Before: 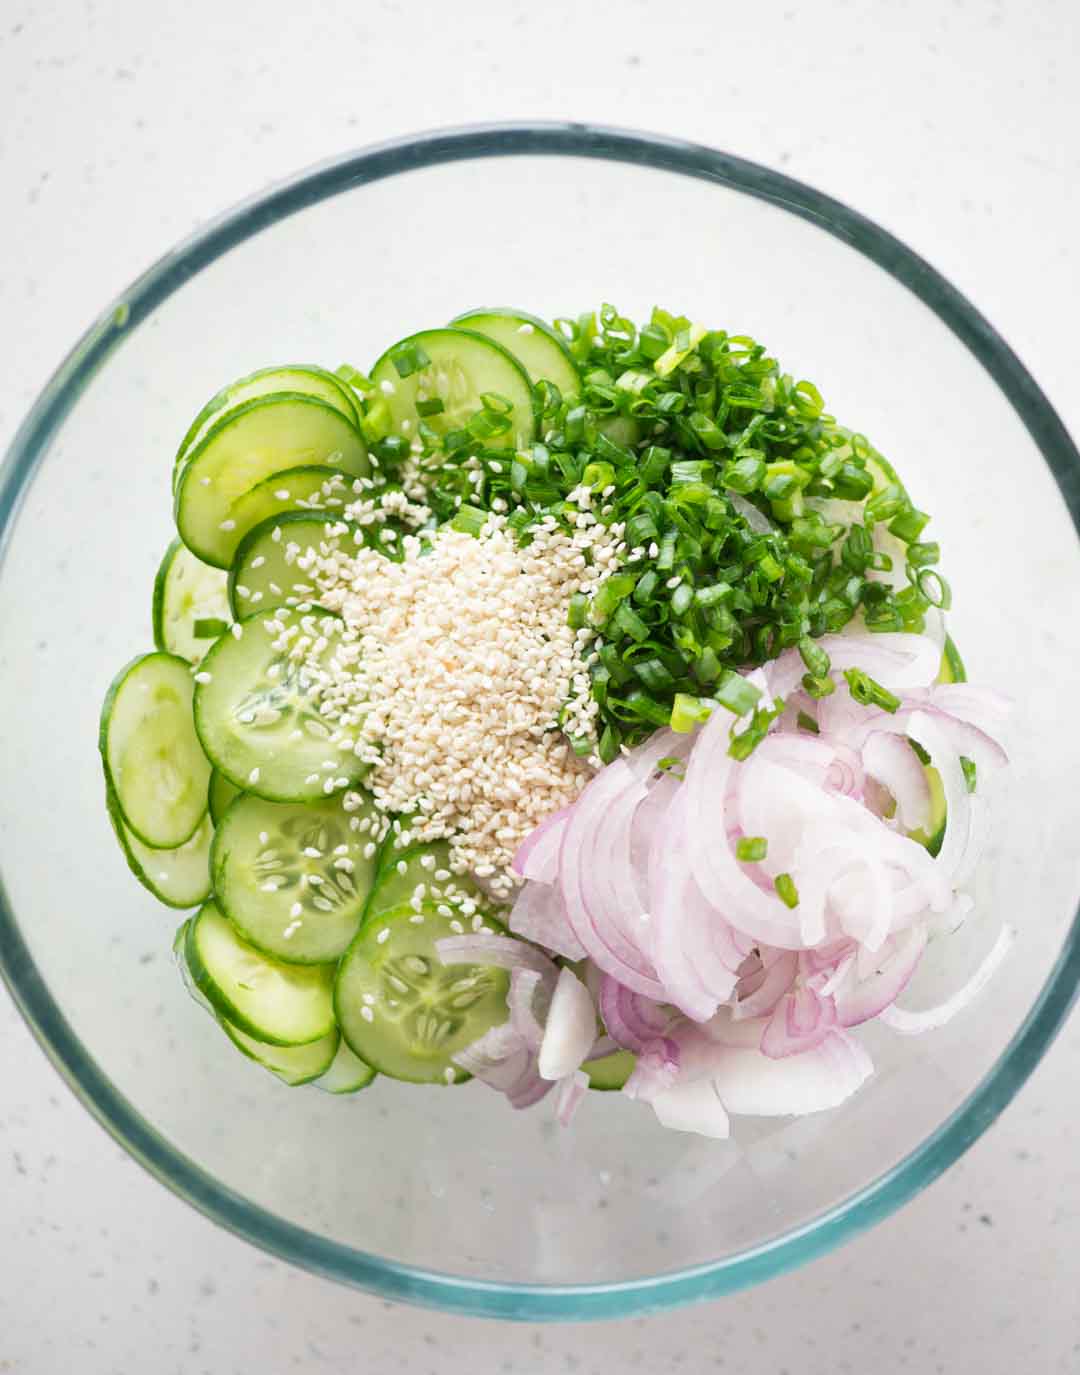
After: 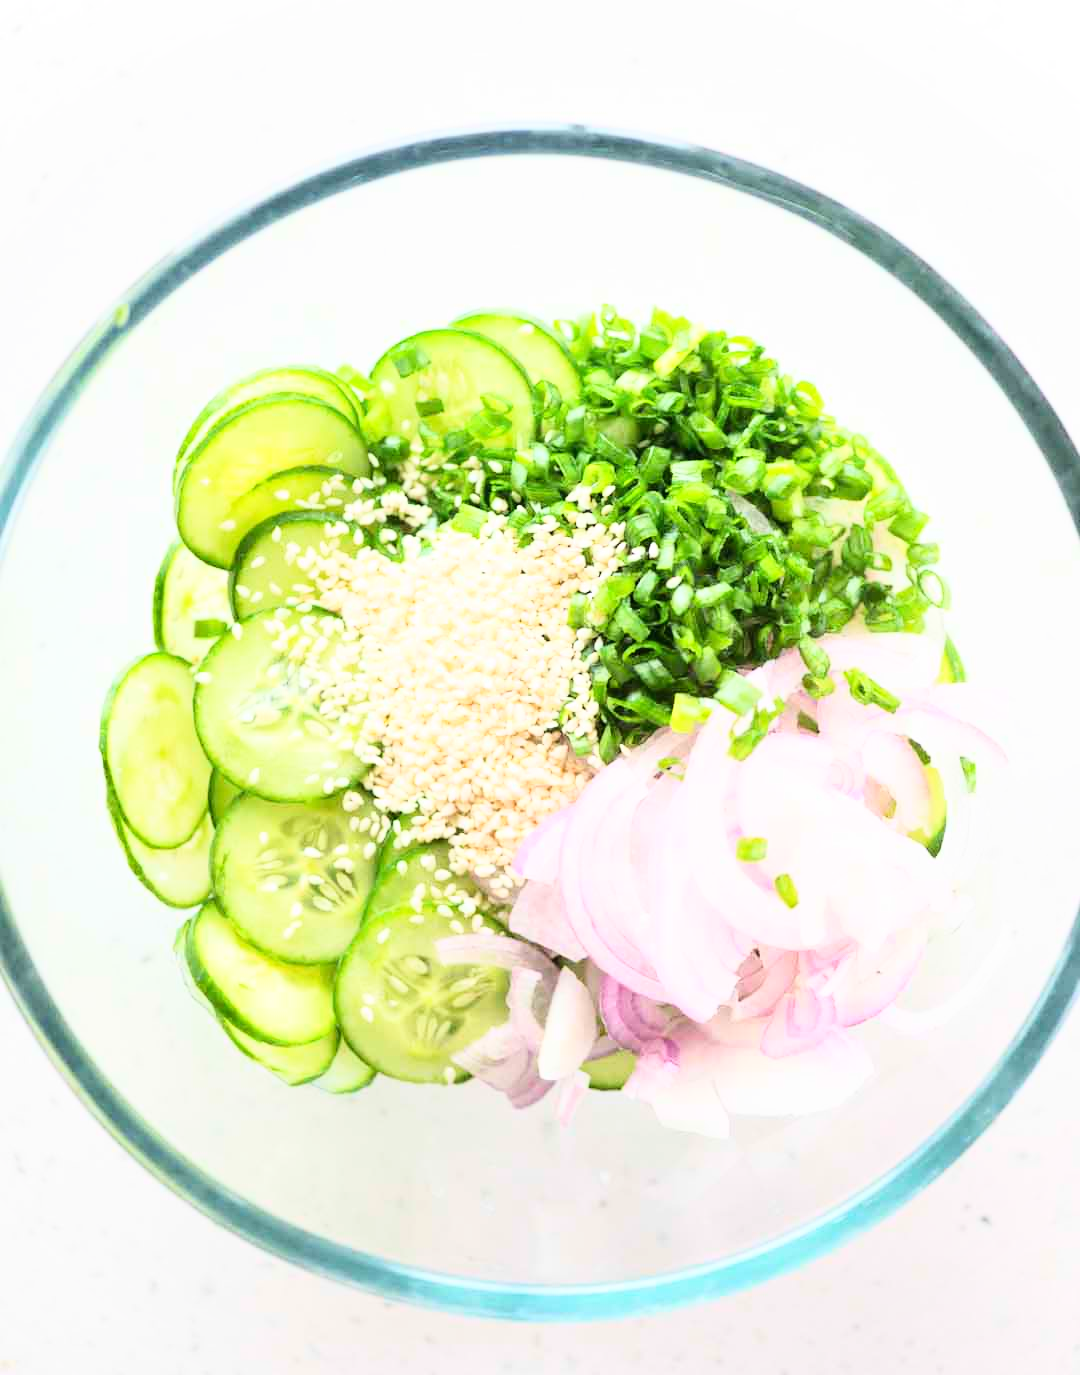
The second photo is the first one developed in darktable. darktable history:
vignetting: fall-off start 100%, brightness 0.05, saturation 0
base curve: curves: ch0 [(0, 0) (0.018, 0.026) (0.143, 0.37) (0.33, 0.731) (0.458, 0.853) (0.735, 0.965) (0.905, 0.986) (1, 1)]
